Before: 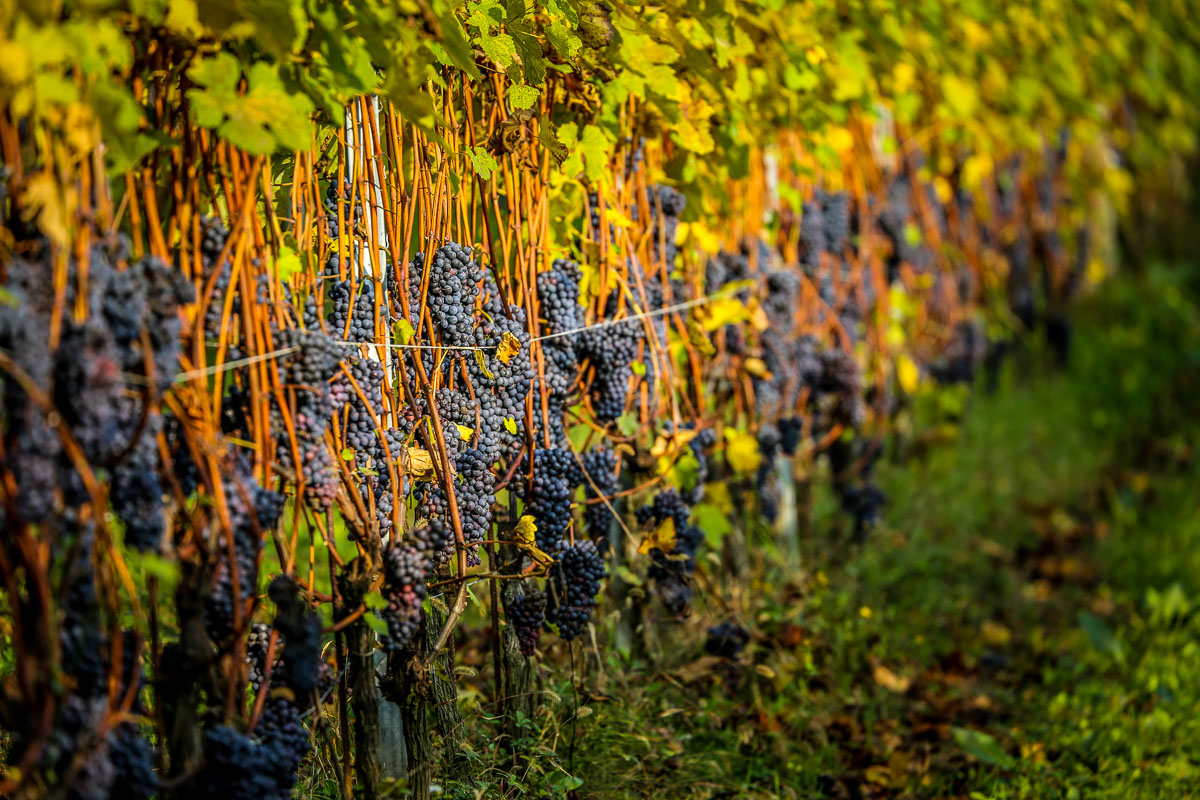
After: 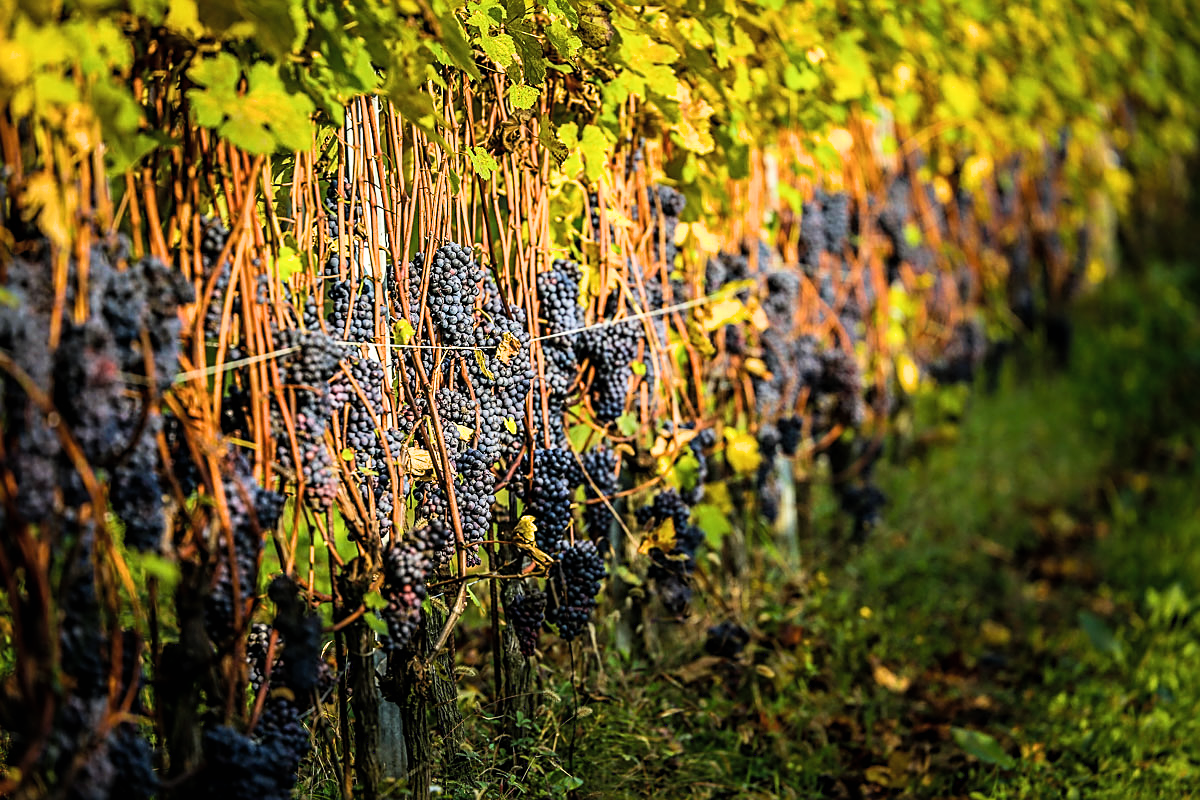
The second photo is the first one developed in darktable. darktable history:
filmic rgb: black relative exposure -14.32 EV, white relative exposure 3.36 EV, hardness 7.89, contrast 0.994
tone equalizer: -8 EV -0.755 EV, -7 EV -0.697 EV, -6 EV -0.565 EV, -5 EV -0.361 EV, -3 EV 0.392 EV, -2 EV 0.6 EV, -1 EV 0.701 EV, +0 EV 0.744 EV, edges refinement/feathering 500, mask exposure compensation -1.57 EV, preserve details guided filter
sharpen: on, module defaults
contrast brightness saturation: contrast 0.054, brightness 0.055, saturation 0.014
